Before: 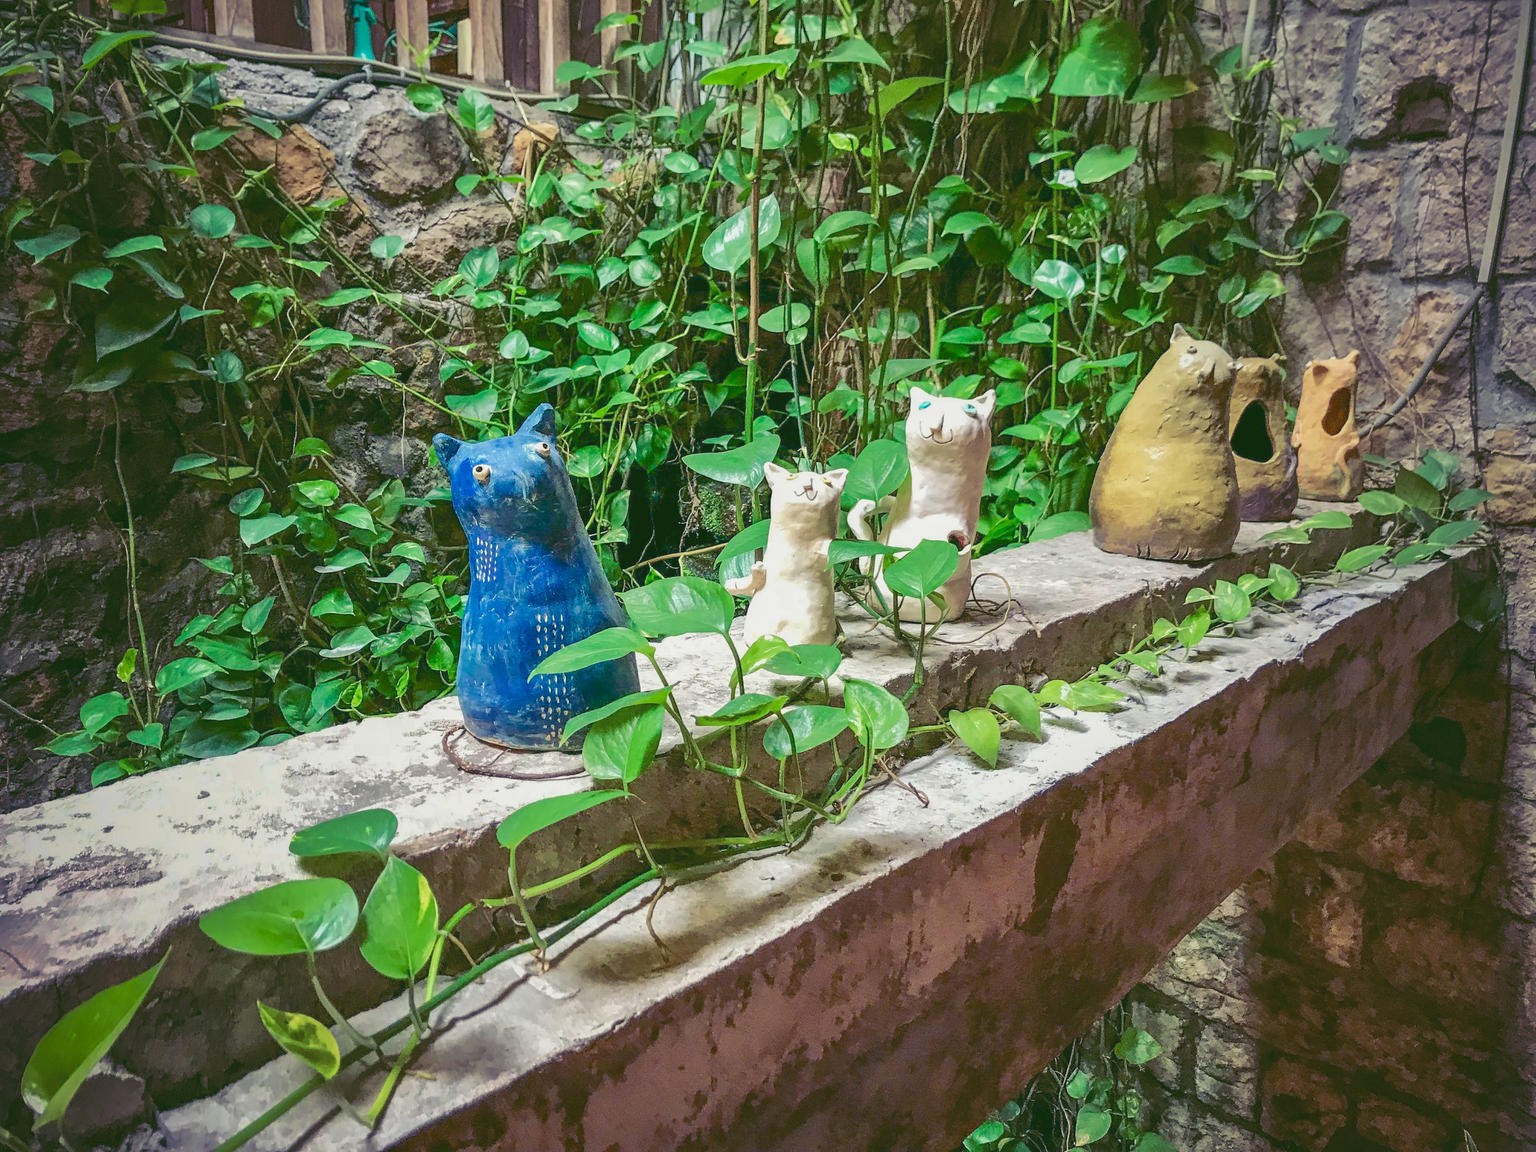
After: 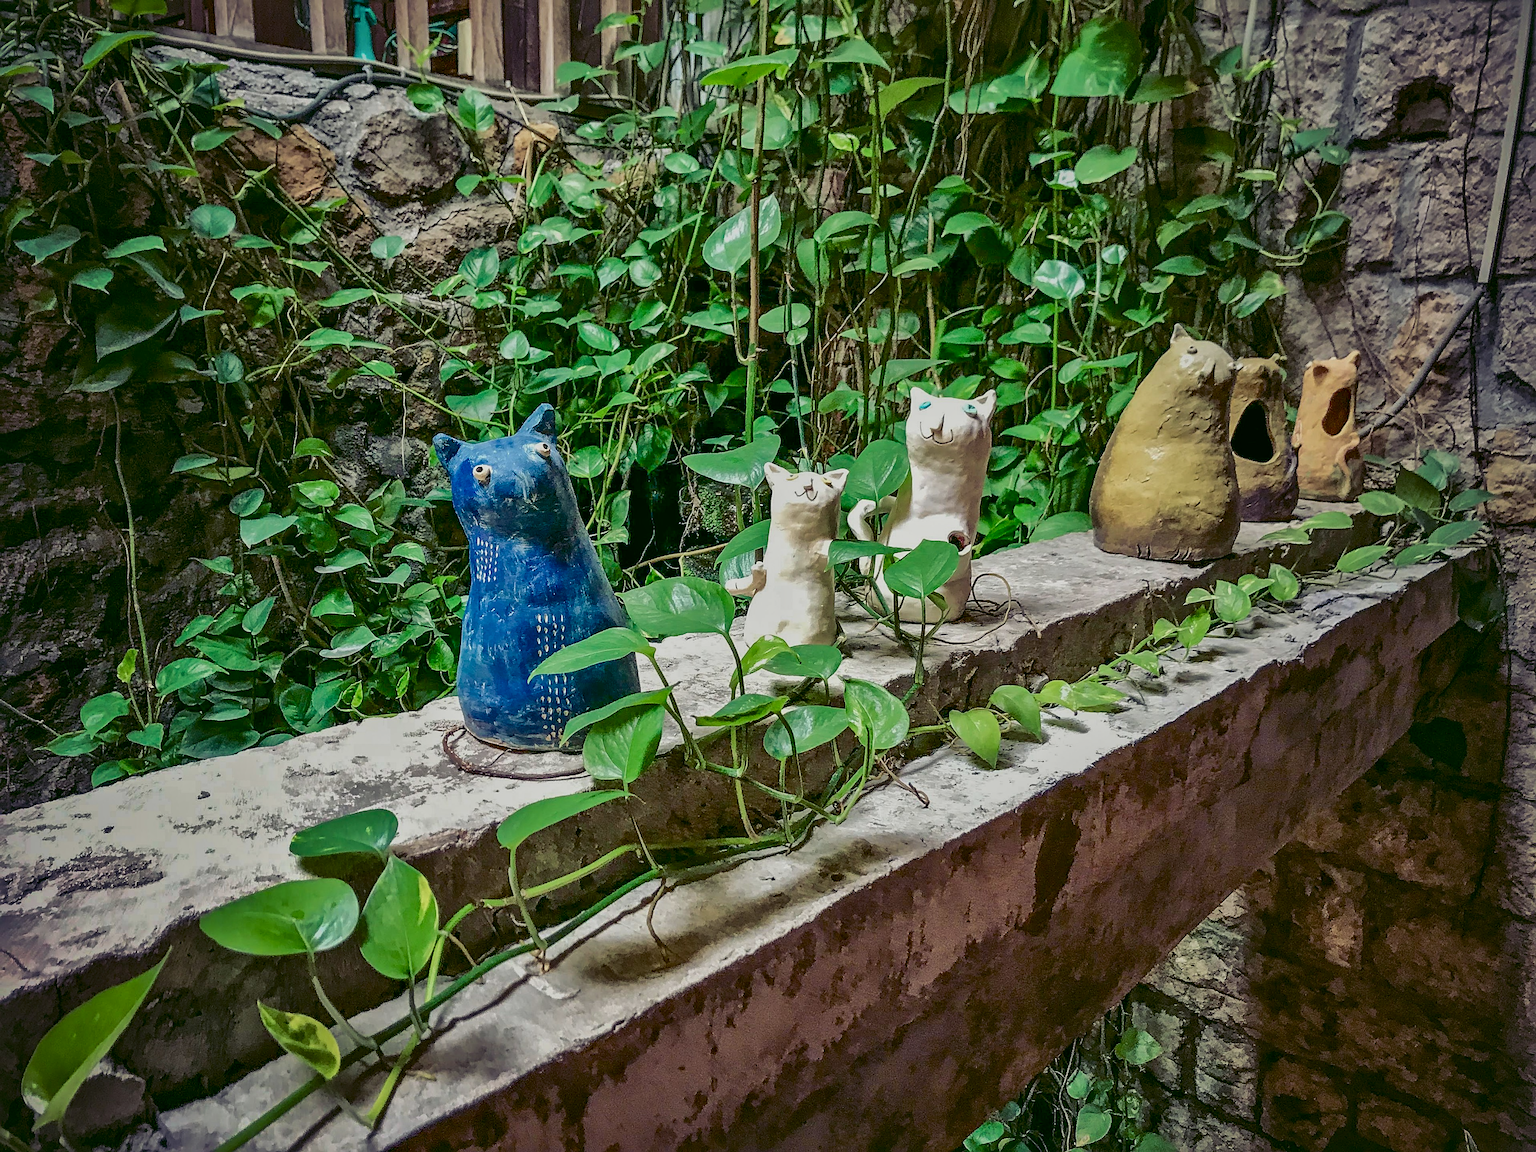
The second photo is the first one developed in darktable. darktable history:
sharpen: on, module defaults
local contrast: mode bilateral grid, contrast 25, coarseness 59, detail 152%, midtone range 0.2
exposure: black level correction 0.009, exposure -0.627 EV, compensate highlight preservation false
